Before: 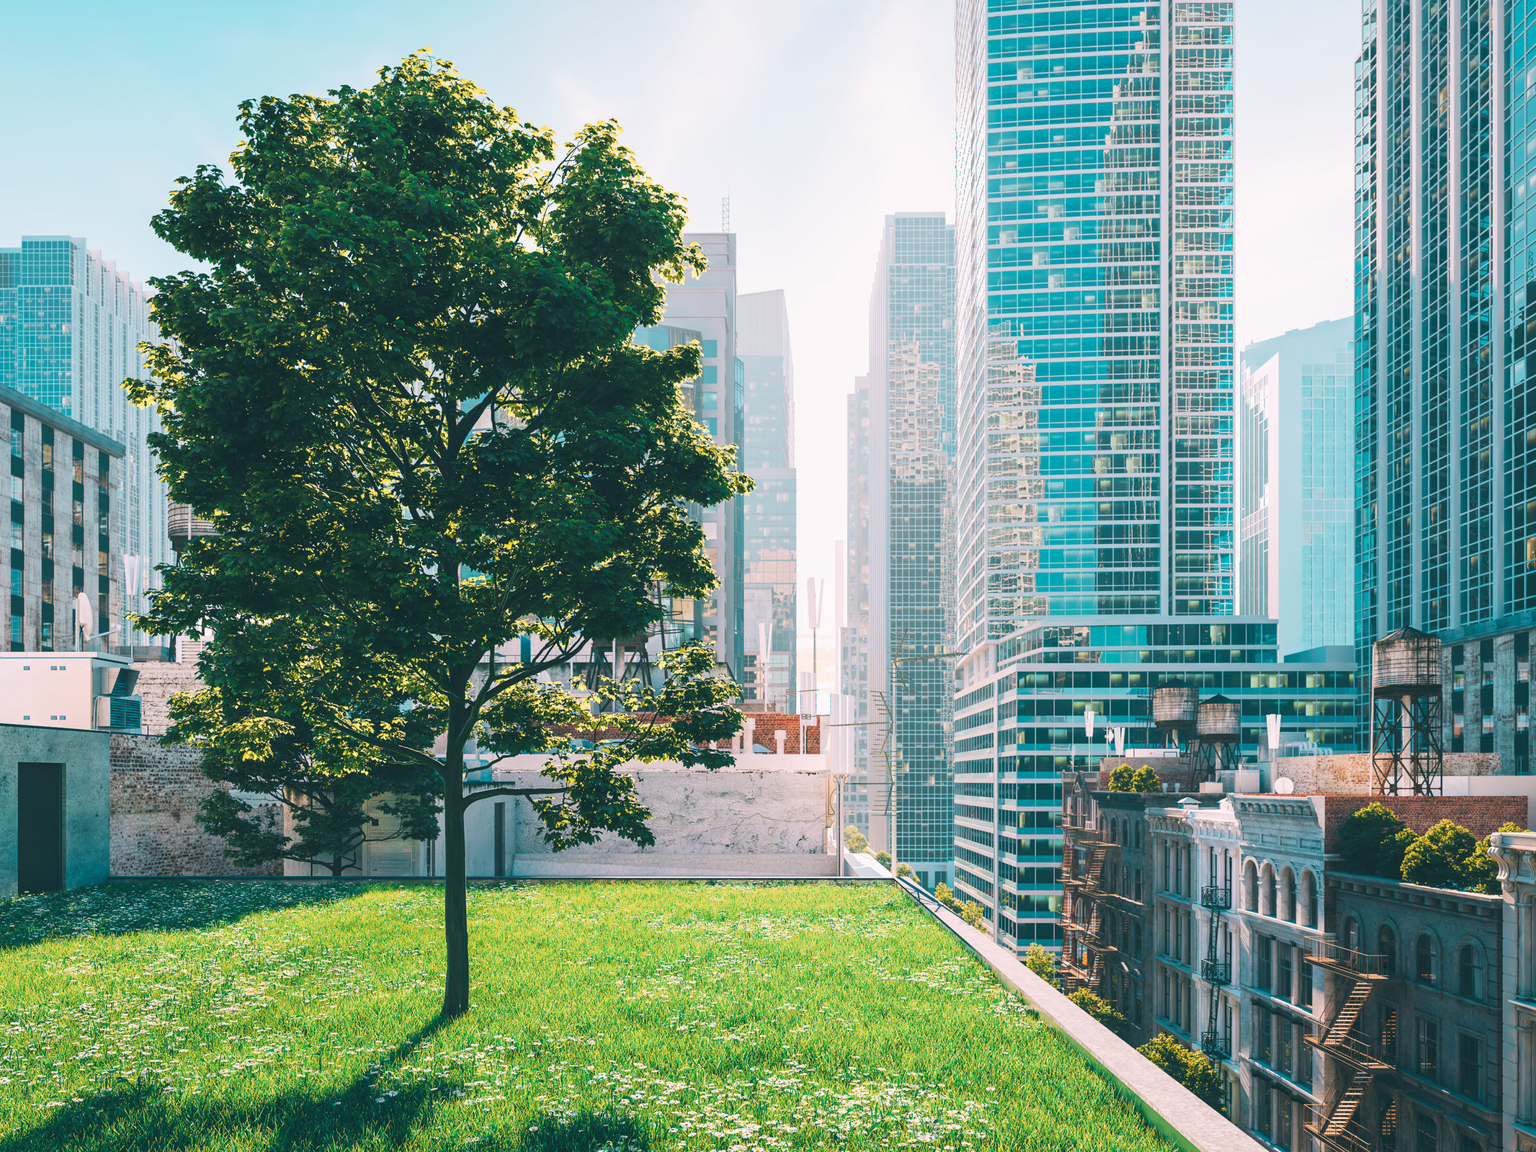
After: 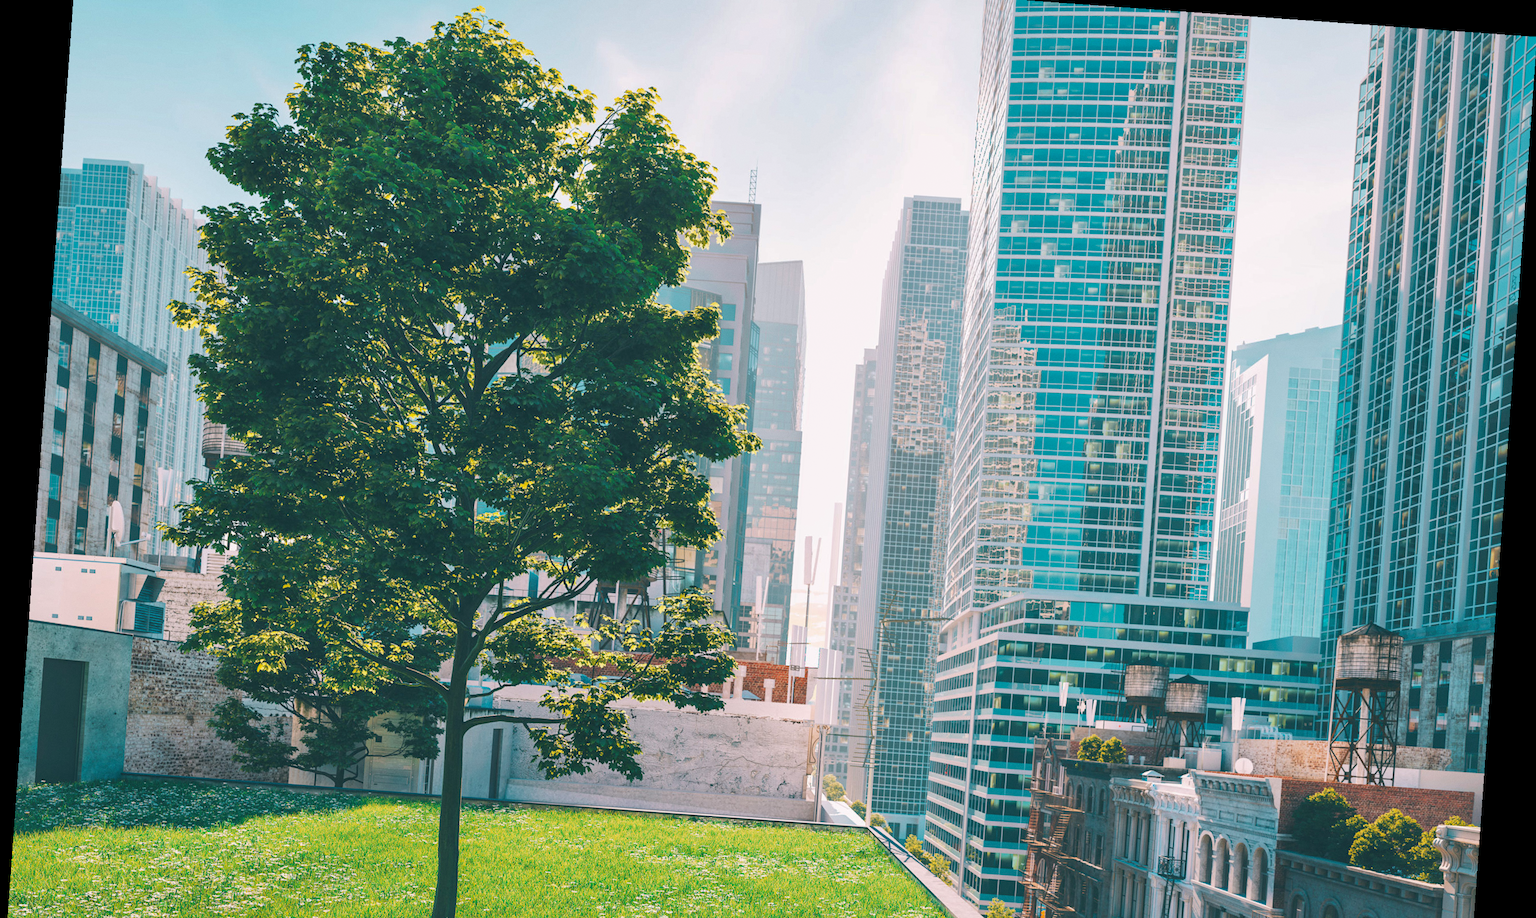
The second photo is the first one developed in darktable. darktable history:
grain: coarseness 0.09 ISO, strength 10%
crop: top 5.667%, bottom 17.637%
rotate and perspective: rotation 4.1°, automatic cropping off
shadows and highlights: on, module defaults
